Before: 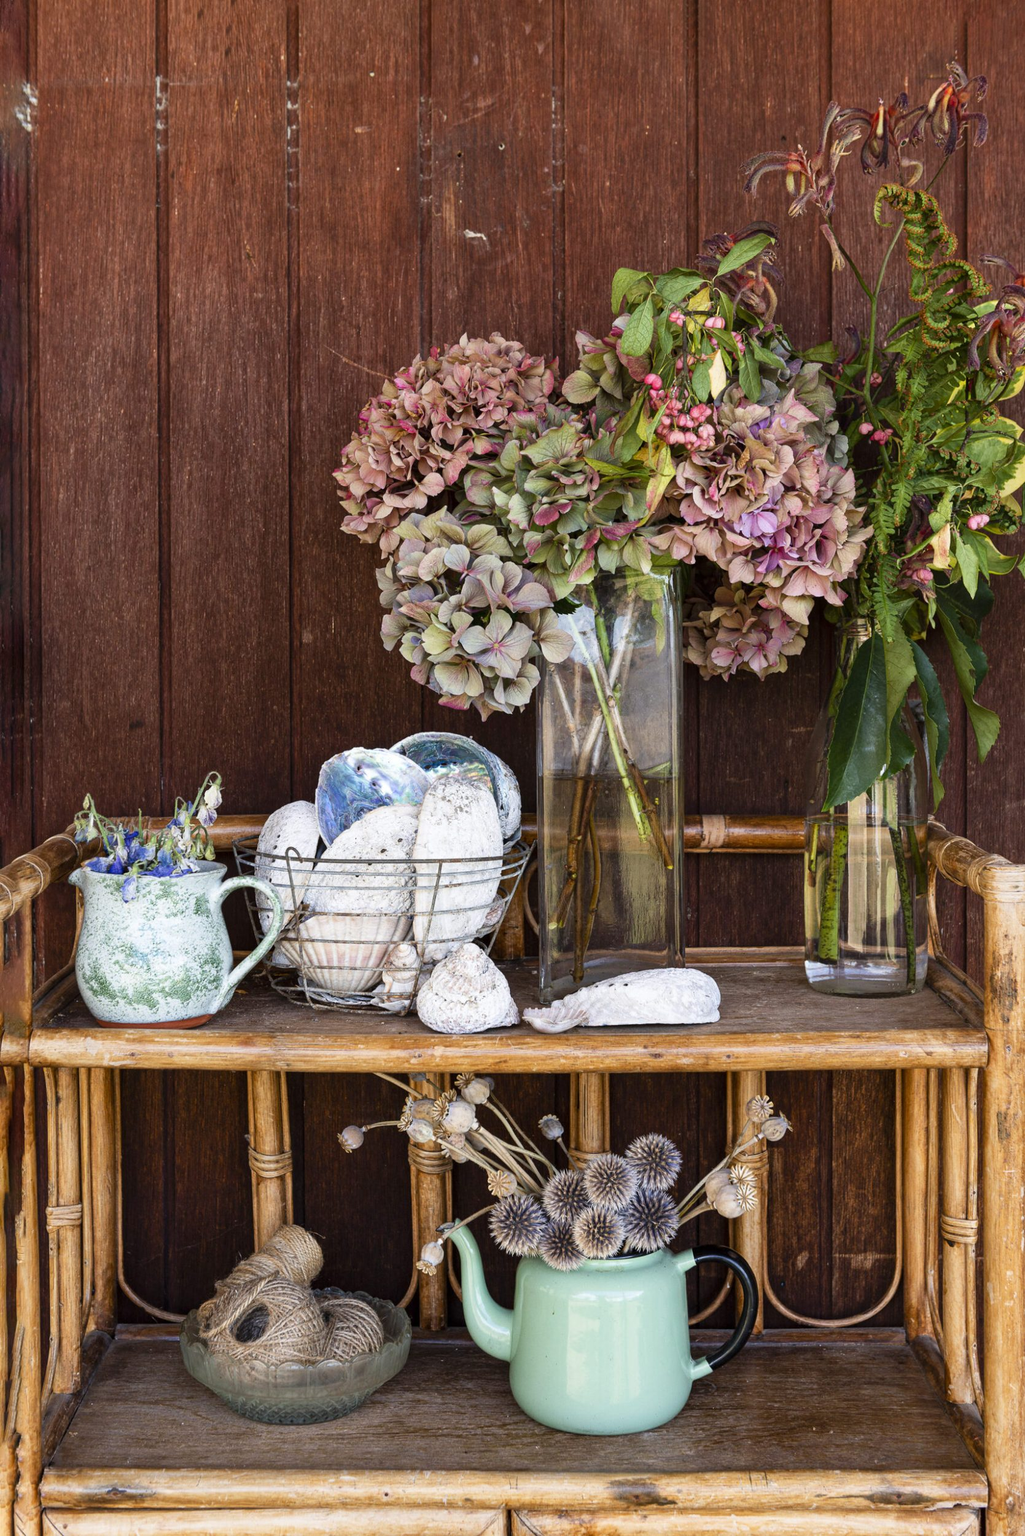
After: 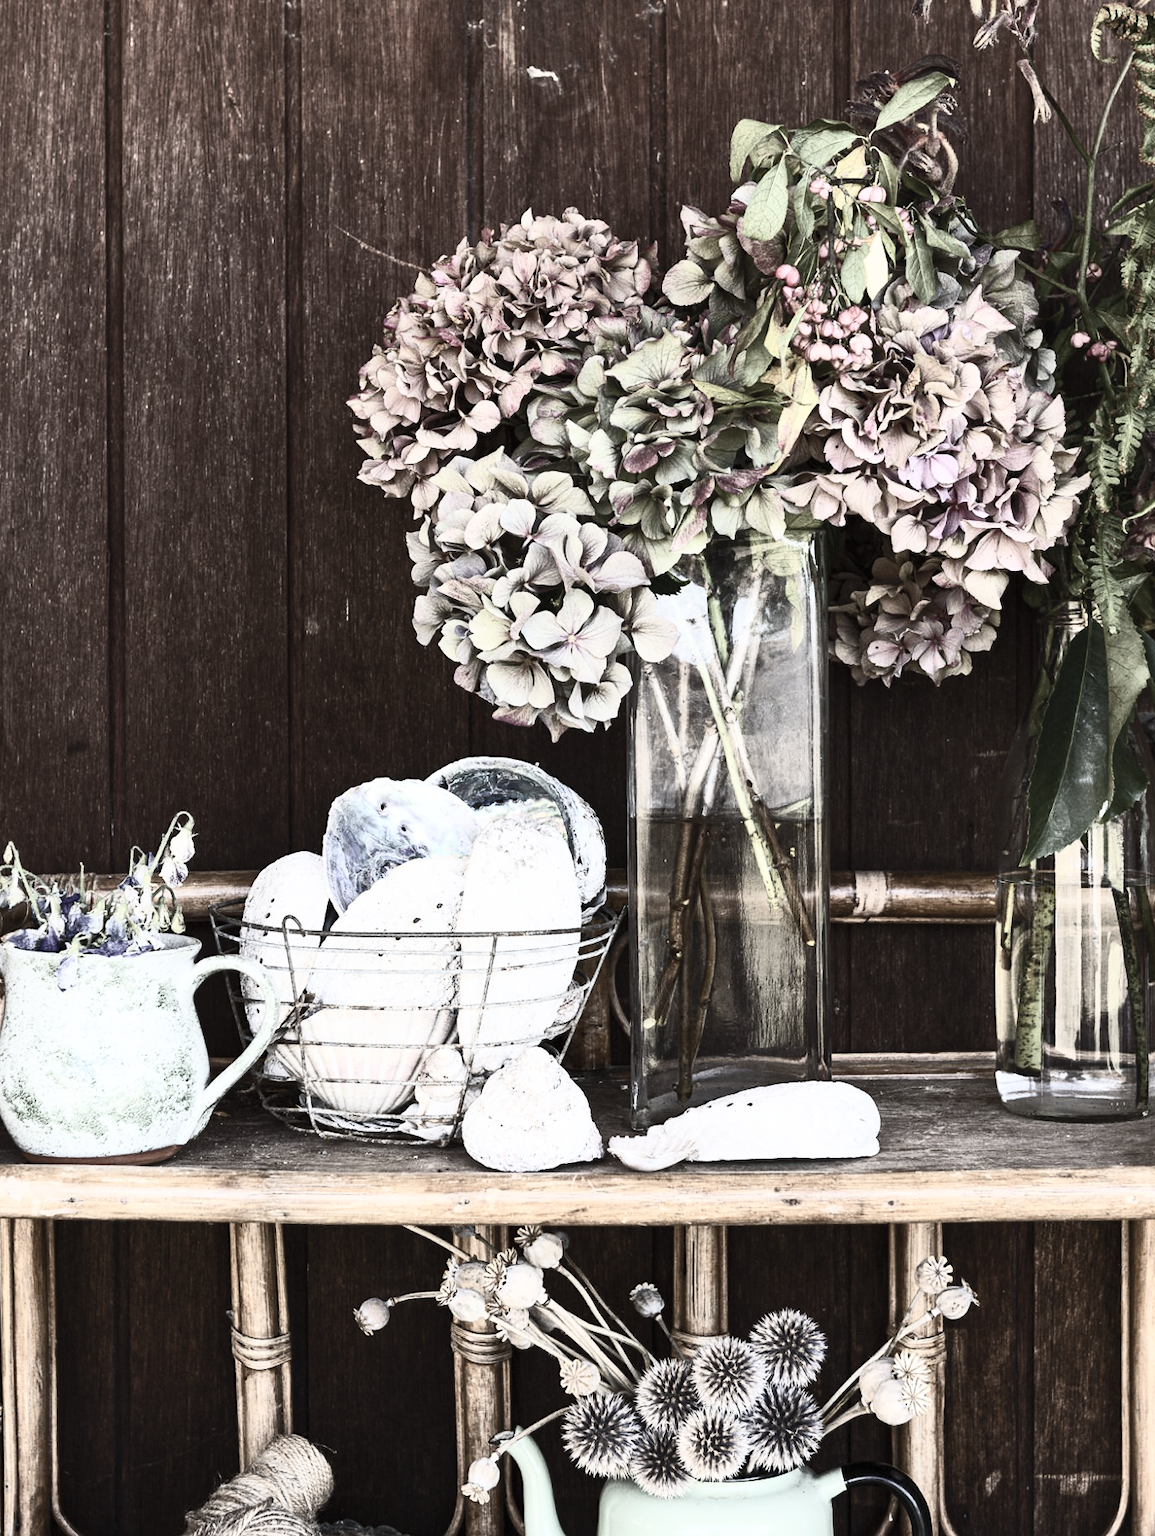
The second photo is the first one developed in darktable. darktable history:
contrast brightness saturation: contrast 0.62, brightness 0.34, saturation 0.14
color zones: curves: ch1 [(0, 0.153) (0.143, 0.15) (0.286, 0.151) (0.429, 0.152) (0.571, 0.152) (0.714, 0.151) (0.857, 0.151) (1, 0.153)]
crop: left 7.856%, top 11.836%, right 10.12%, bottom 15.387%
